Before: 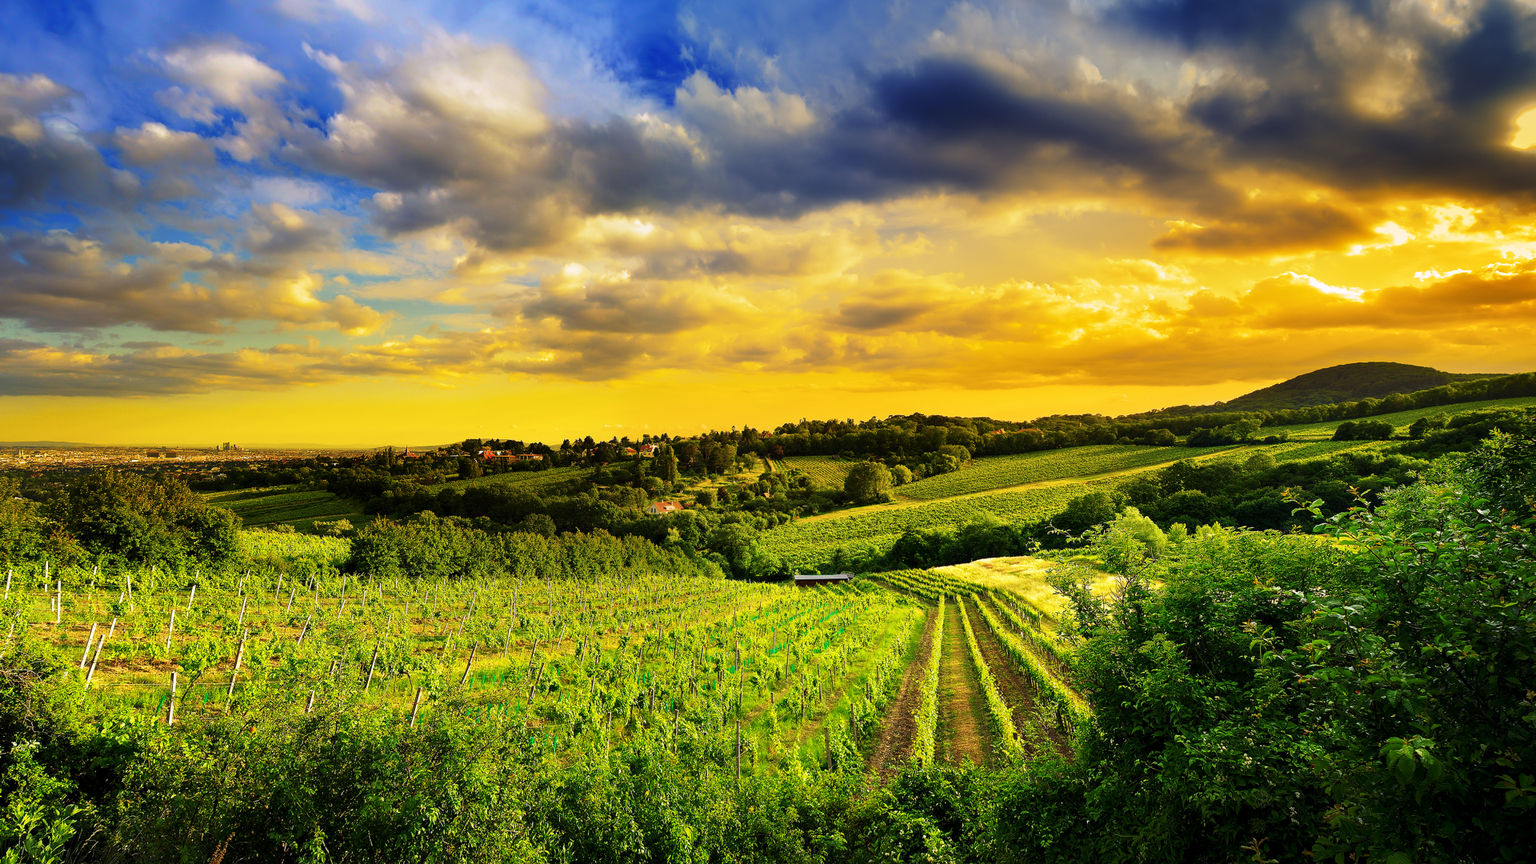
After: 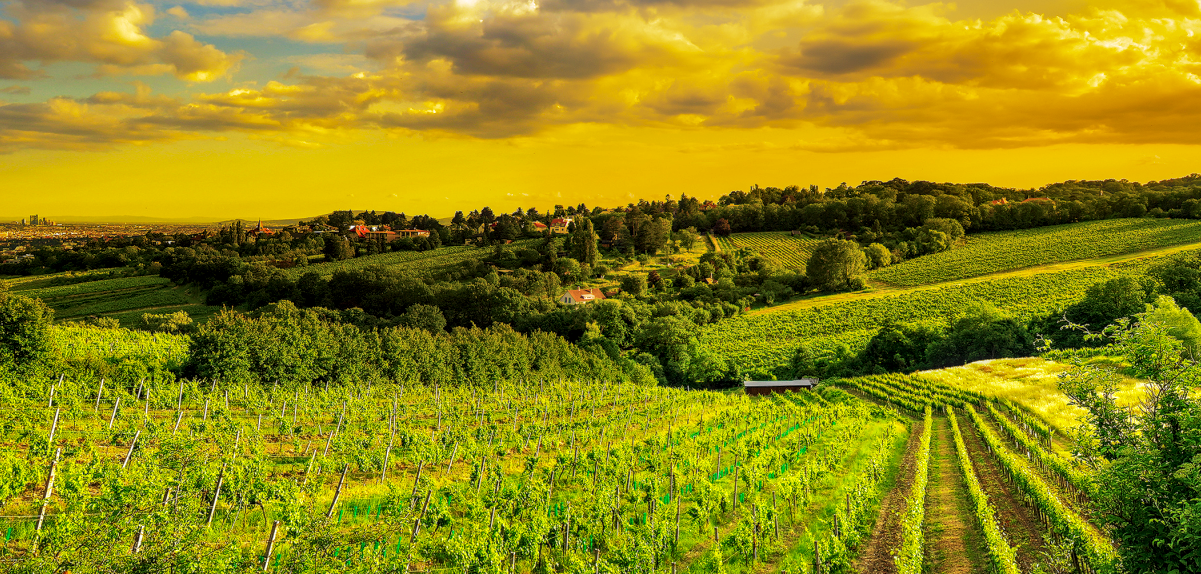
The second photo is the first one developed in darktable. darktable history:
shadows and highlights: on, module defaults
crop: left 13.01%, top 31.315%, right 24.422%, bottom 15.505%
local contrast: detail 130%
